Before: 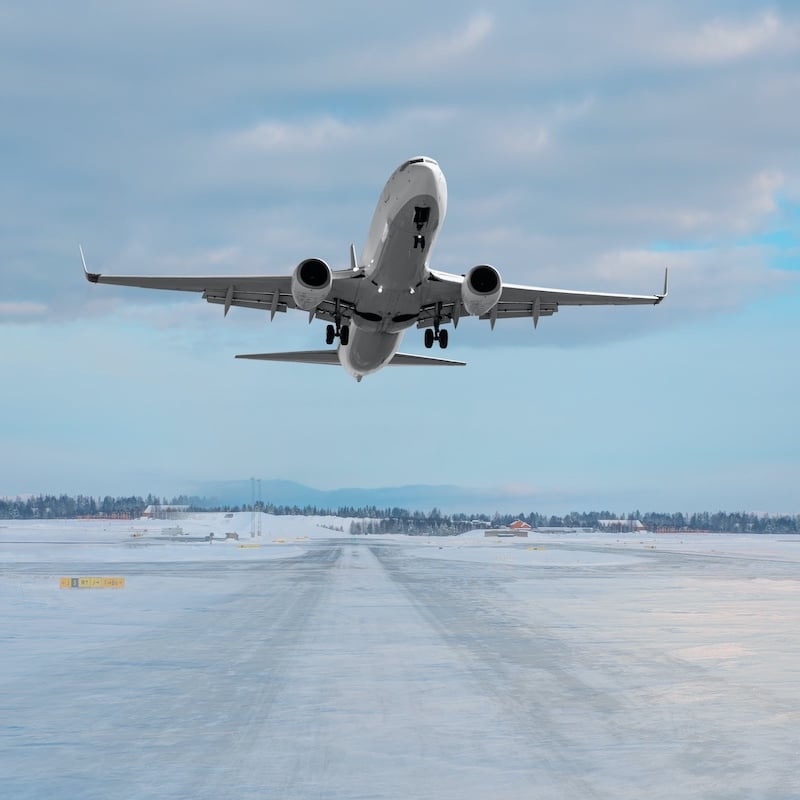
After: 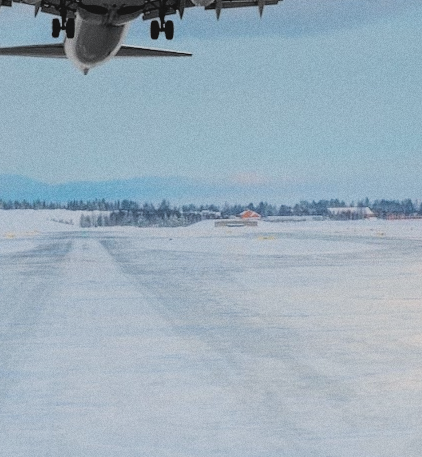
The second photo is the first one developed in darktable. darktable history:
graduated density: on, module defaults
rotate and perspective: rotation -1.17°, automatic cropping off
exposure: exposure 0.128 EV, compensate highlight preservation false
filmic rgb: black relative exposure -5 EV, hardness 2.88, contrast 1.3, highlights saturation mix -30%
crop: left 34.479%, top 38.822%, right 13.718%, bottom 5.172%
contrast brightness saturation: contrast -0.1, brightness 0.05, saturation 0.08
grain: coarseness 0.09 ISO
tone equalizer: on, module defaults
